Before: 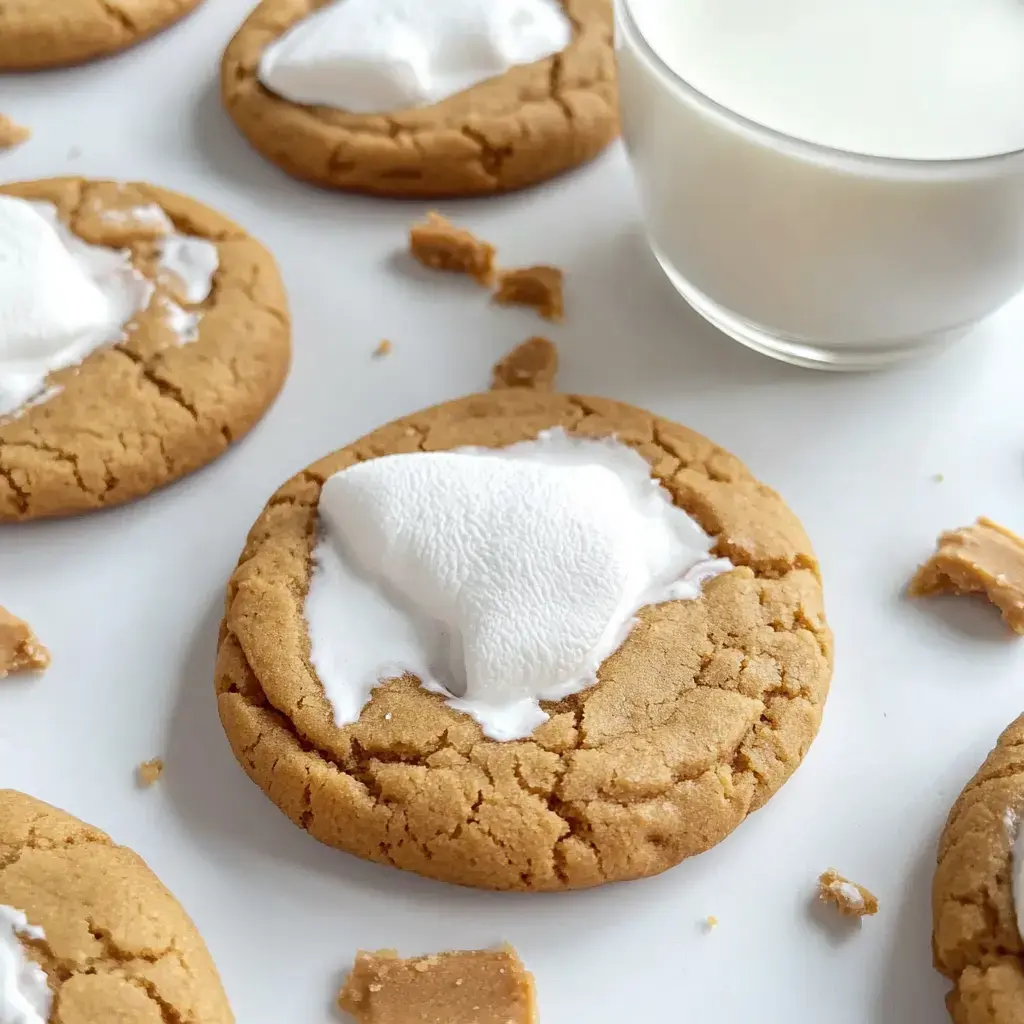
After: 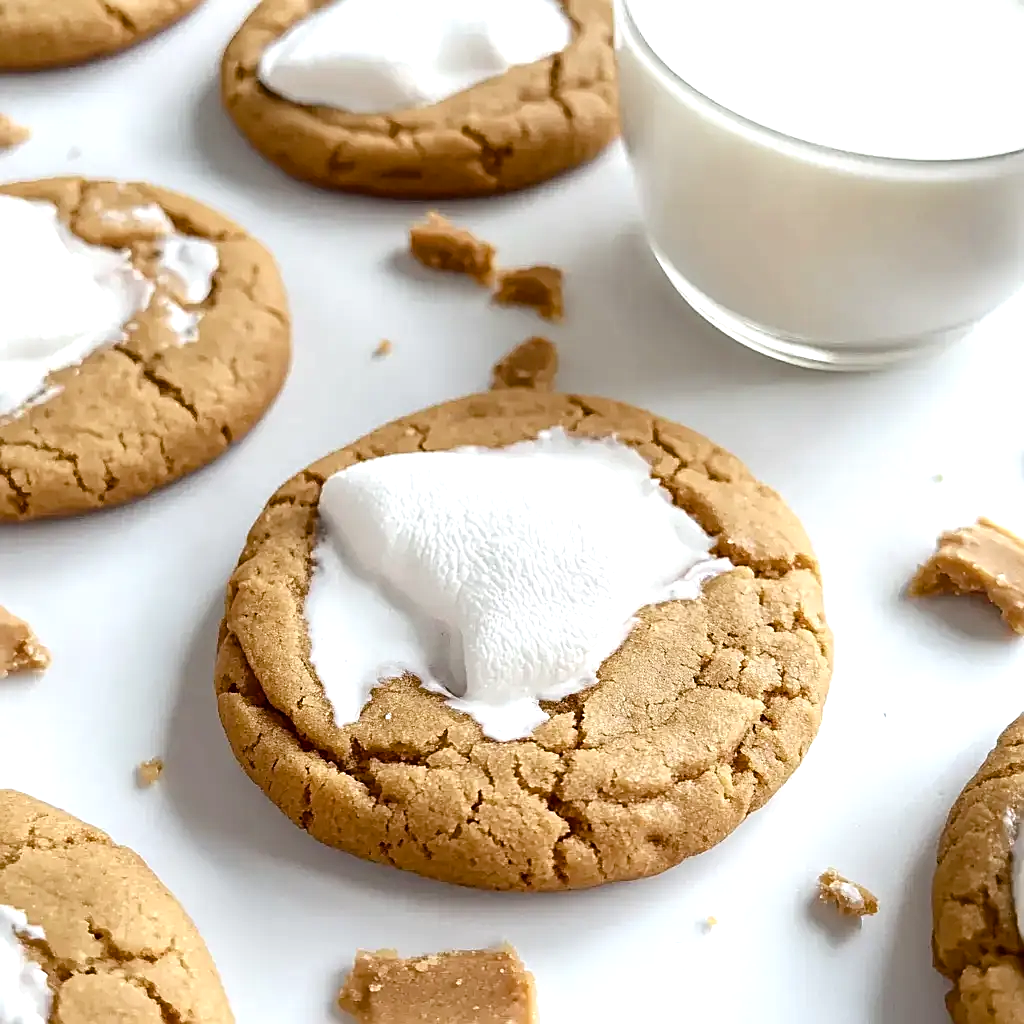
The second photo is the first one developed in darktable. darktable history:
haze removal: strength 0.02, distance 0.25, compatibility mode true, adaptive false
sharpen: on, module defaults
color balance rgb: shadows lift › luminance -20%, power › hue 72.24°, highlights gain › luminance 15%, global offset › hue 171.6°, perceptual saturation grading › highlights -30%, perceptual saturation grading › shadows 20%, global vibrance 30%, contrast 10%
